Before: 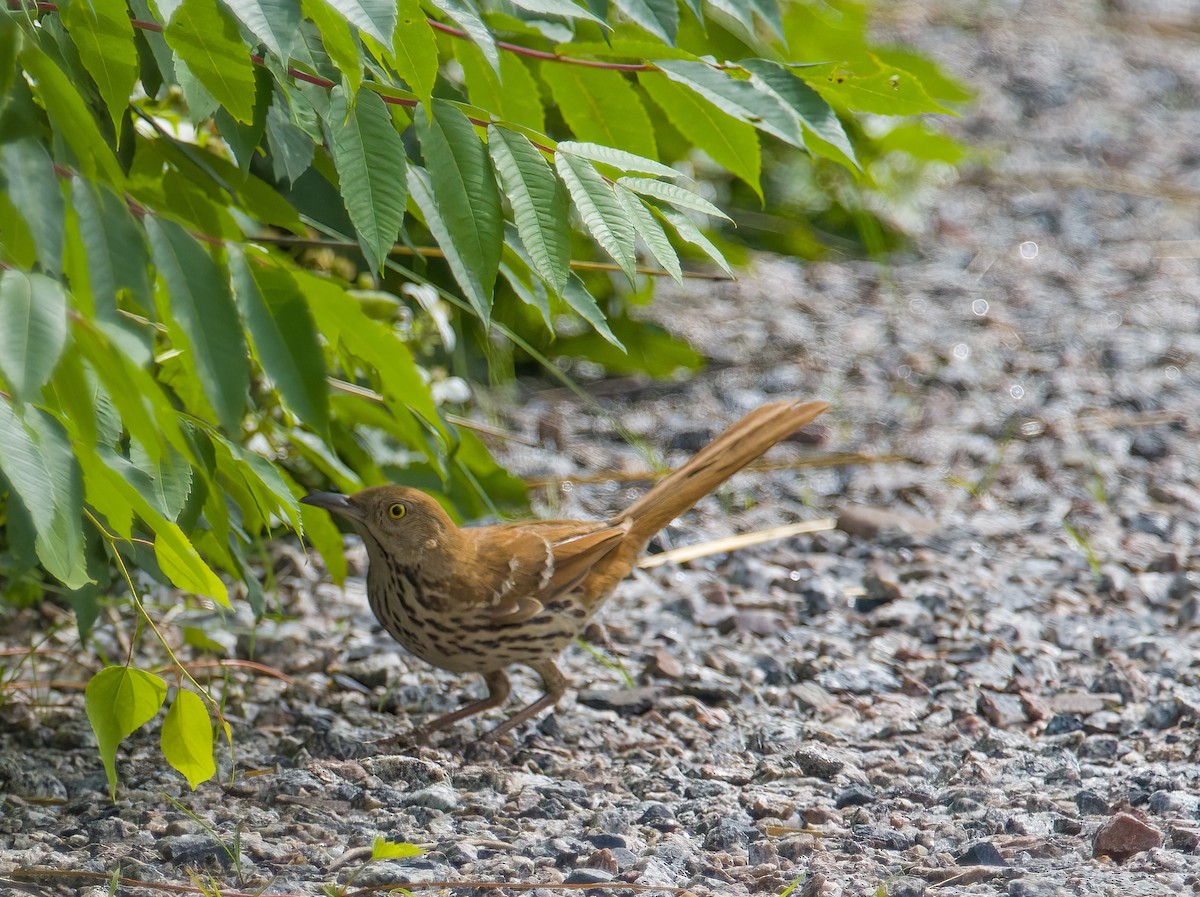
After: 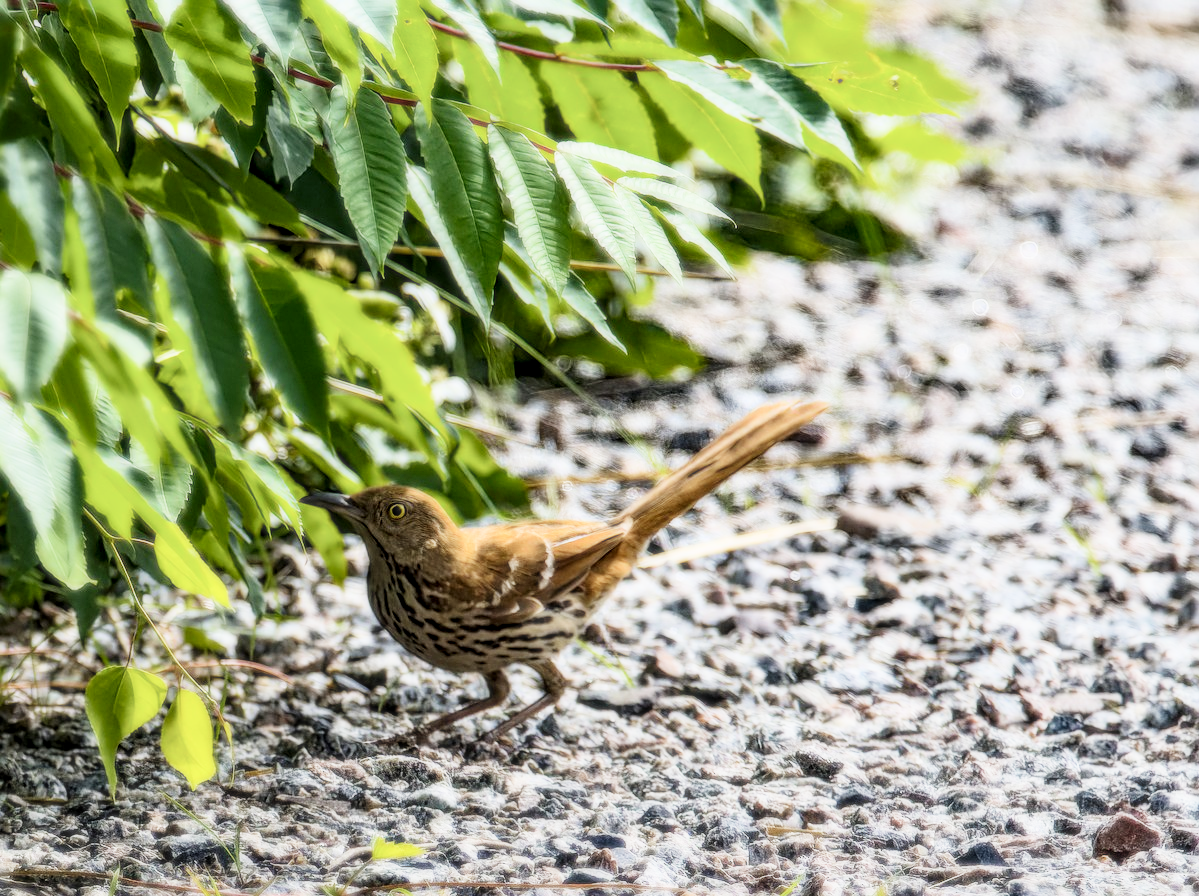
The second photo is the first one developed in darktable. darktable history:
local contrast: on, module defaults
sharpen: radius 3.119
exposure: exposure -0.048 EV, compensate highlight preservation false
bloom: size 0%, threshold 54.82%, strength 8.31%
sigmoid: skew -0.2, preserve hue 0%, red attenuation 0.1, red rotation 0.035, green attenuation 0.1, green rotation -0.017, blue attenuation 0.15, blue rotation -0.052, base primaries Rec2020
